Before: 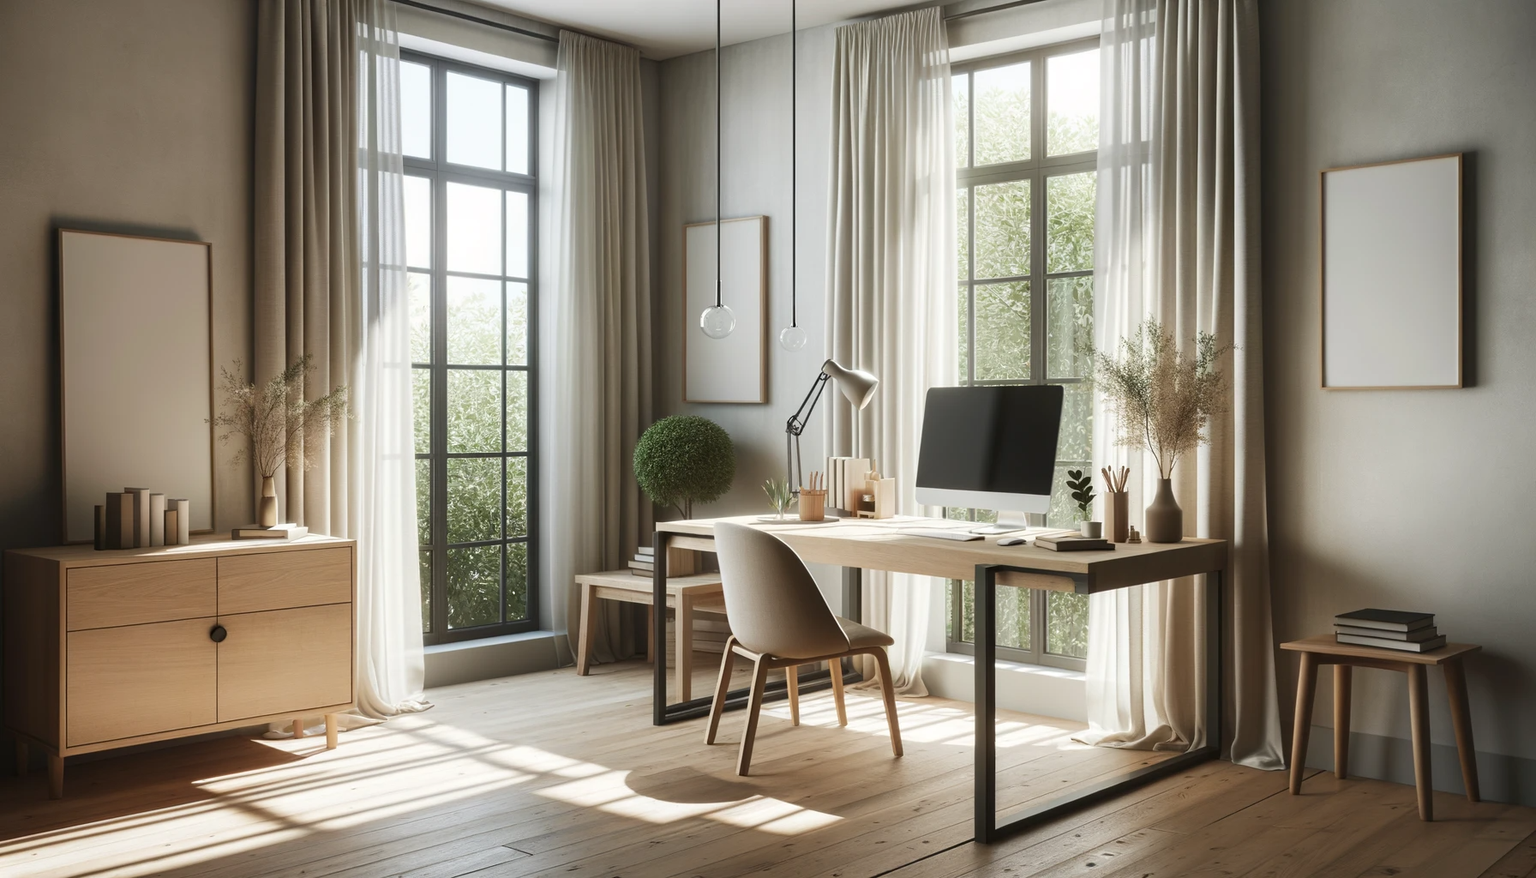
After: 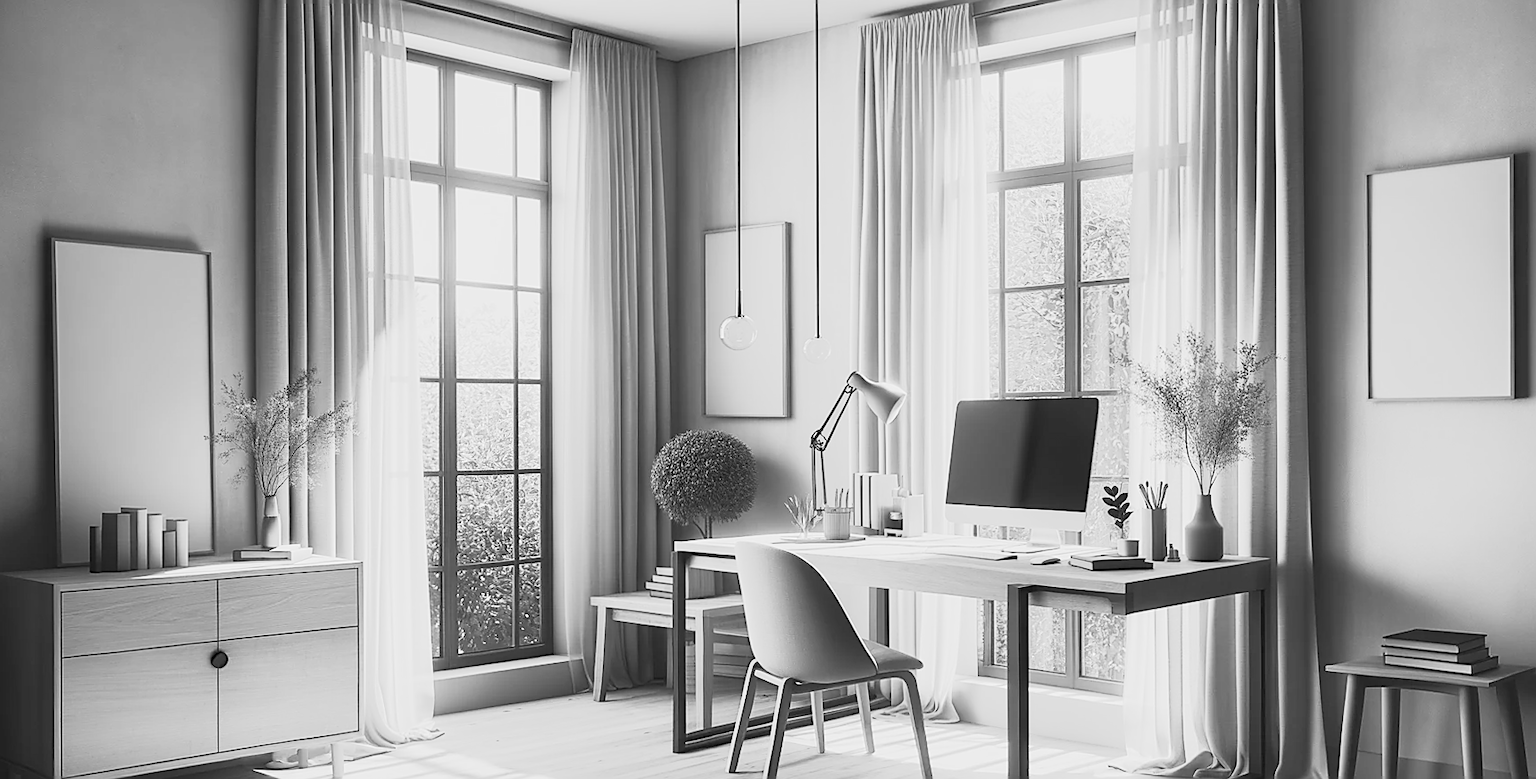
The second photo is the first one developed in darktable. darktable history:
exposure: exposure 0.6 EV, compensate highlight preservation false
crop and rotate: angle 0.2°, left 0.275%, right 3.127%, bottom 14.18%
shadows and highlights: shadows 30.86, highlights 0, soften with gaussian
sharpen: radius 1.4, amount 1.25, threshold 0.7
tone equalizer: on, module defaults
base curve: curves: ch0 [(0, 0) (0.088, 0.125) (0.176, 0.251) (0.354, 0.501) (0.613, 0.749) (1, 0.877)], preserve colors none
color balance rgb: global vibrance 1%, saturation formula JzAzBz (2021)
monochrome: a -74.22, b 78.2
